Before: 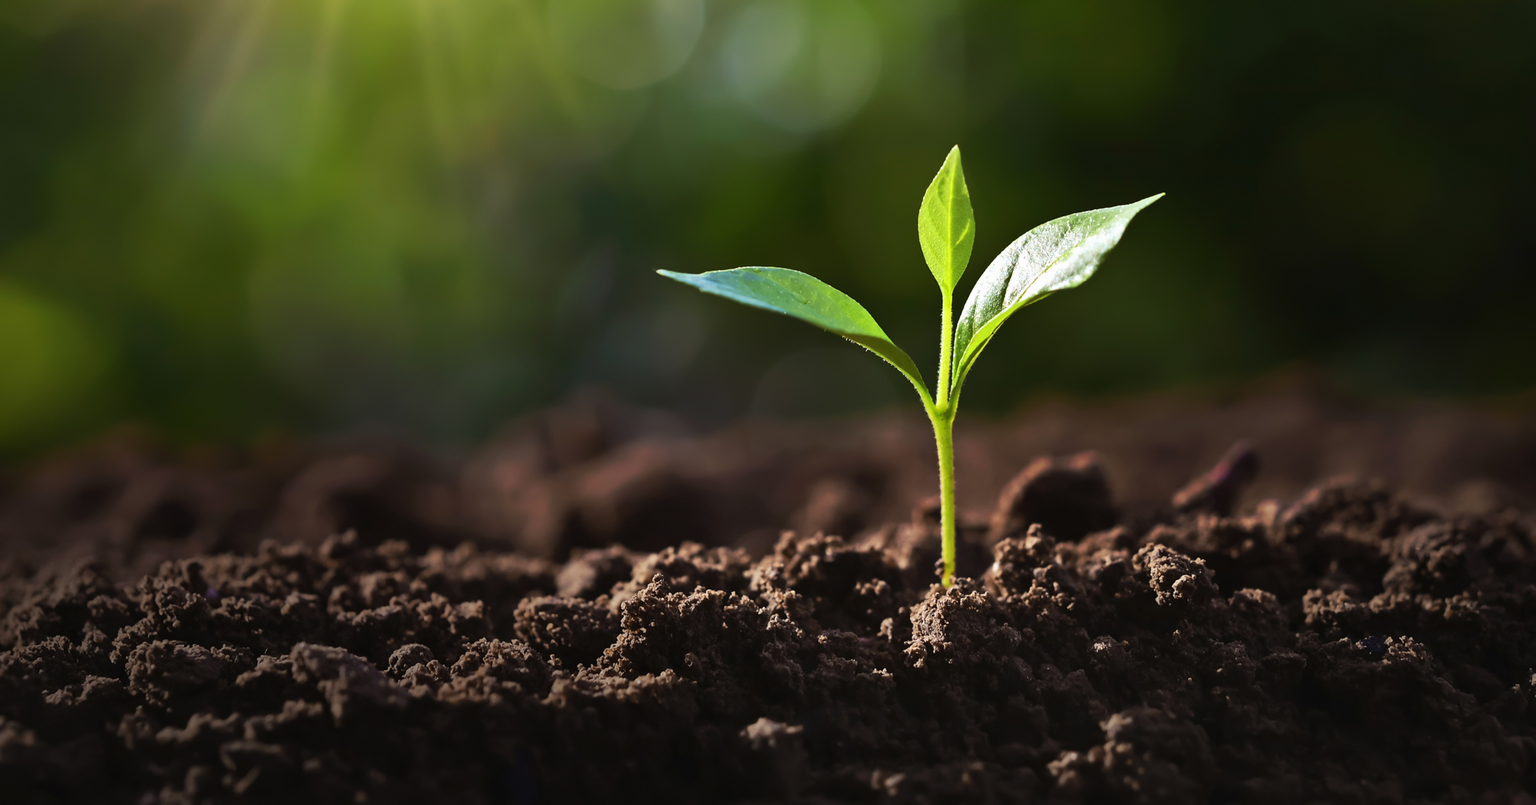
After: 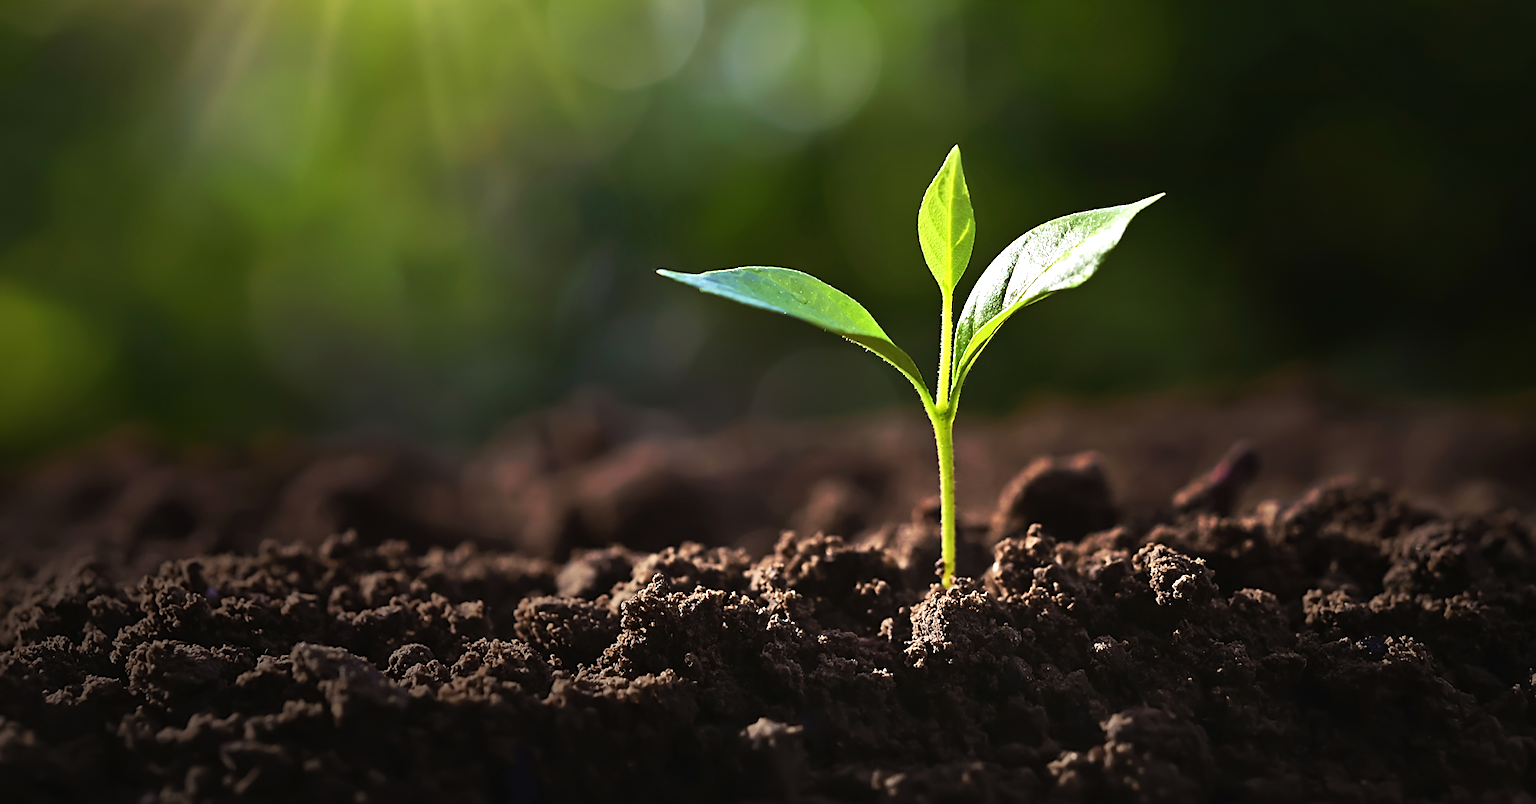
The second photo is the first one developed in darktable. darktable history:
sharpen: on, module defaults
tone equalizer: -8 EV -0.388 EV, -7 EV -0.356 EV, -6 EV -0.334 EV, -5 EV -0.233 EV, -3 EV 0.251 EV, -2 EV 0.351 EV, -1 EV 0.396 EV, +0 EV 0.436 EV, smoothing diameter 24.83%, edges refinement/feathering 7.57, preserve details guided filter
